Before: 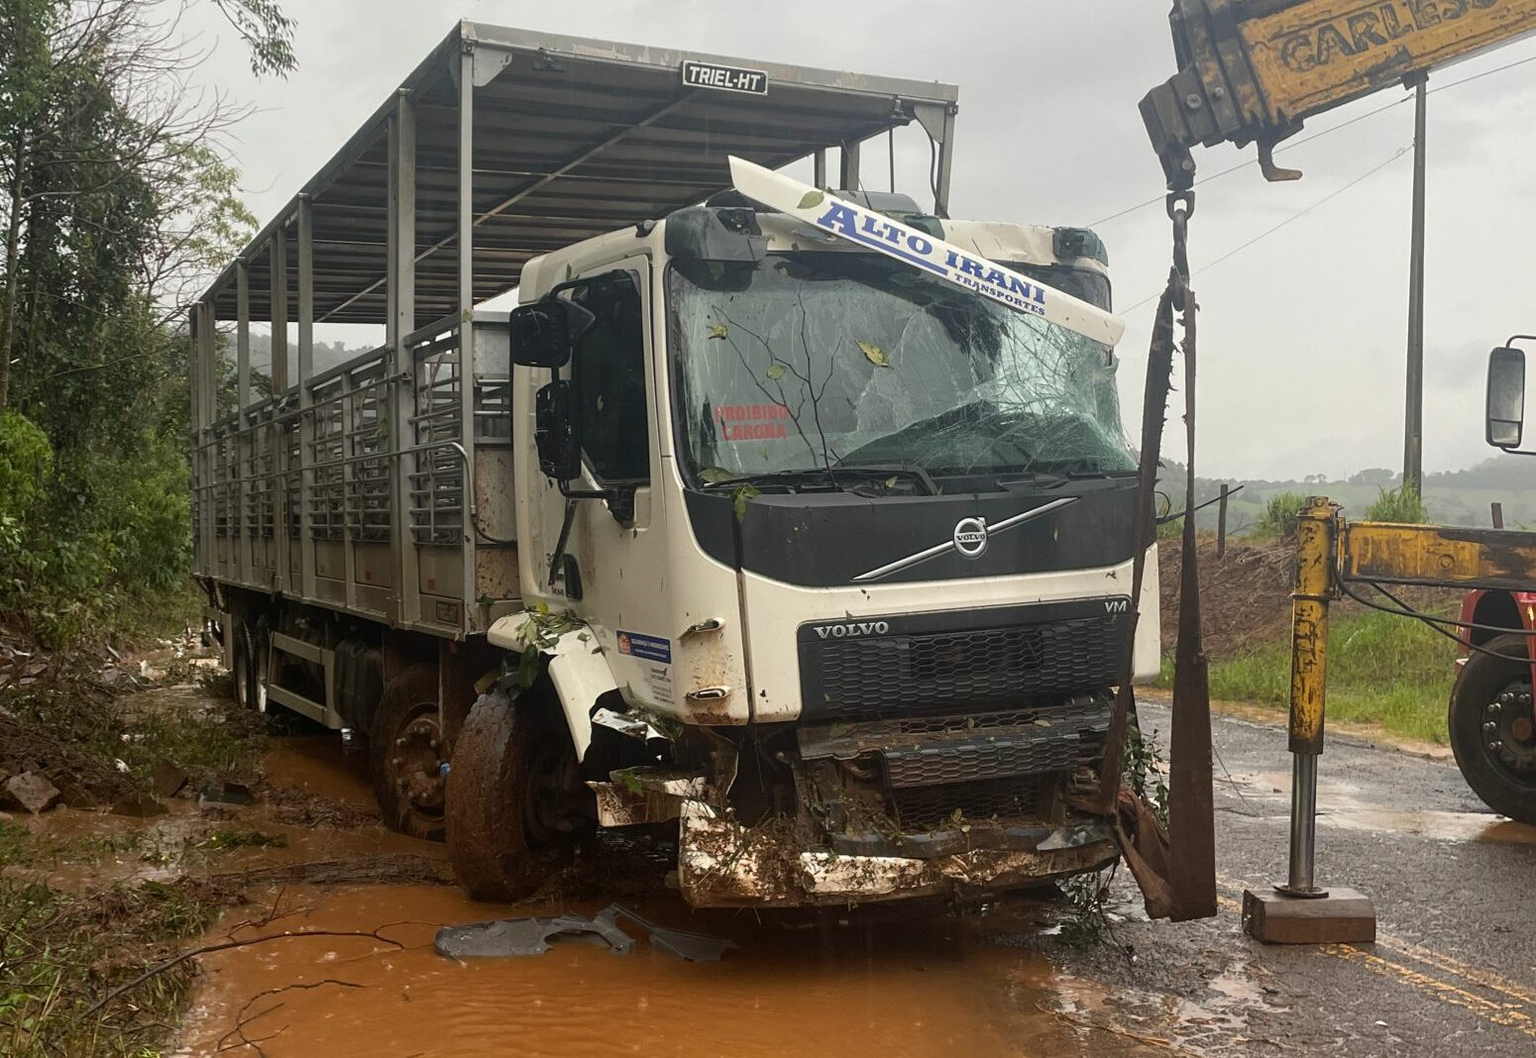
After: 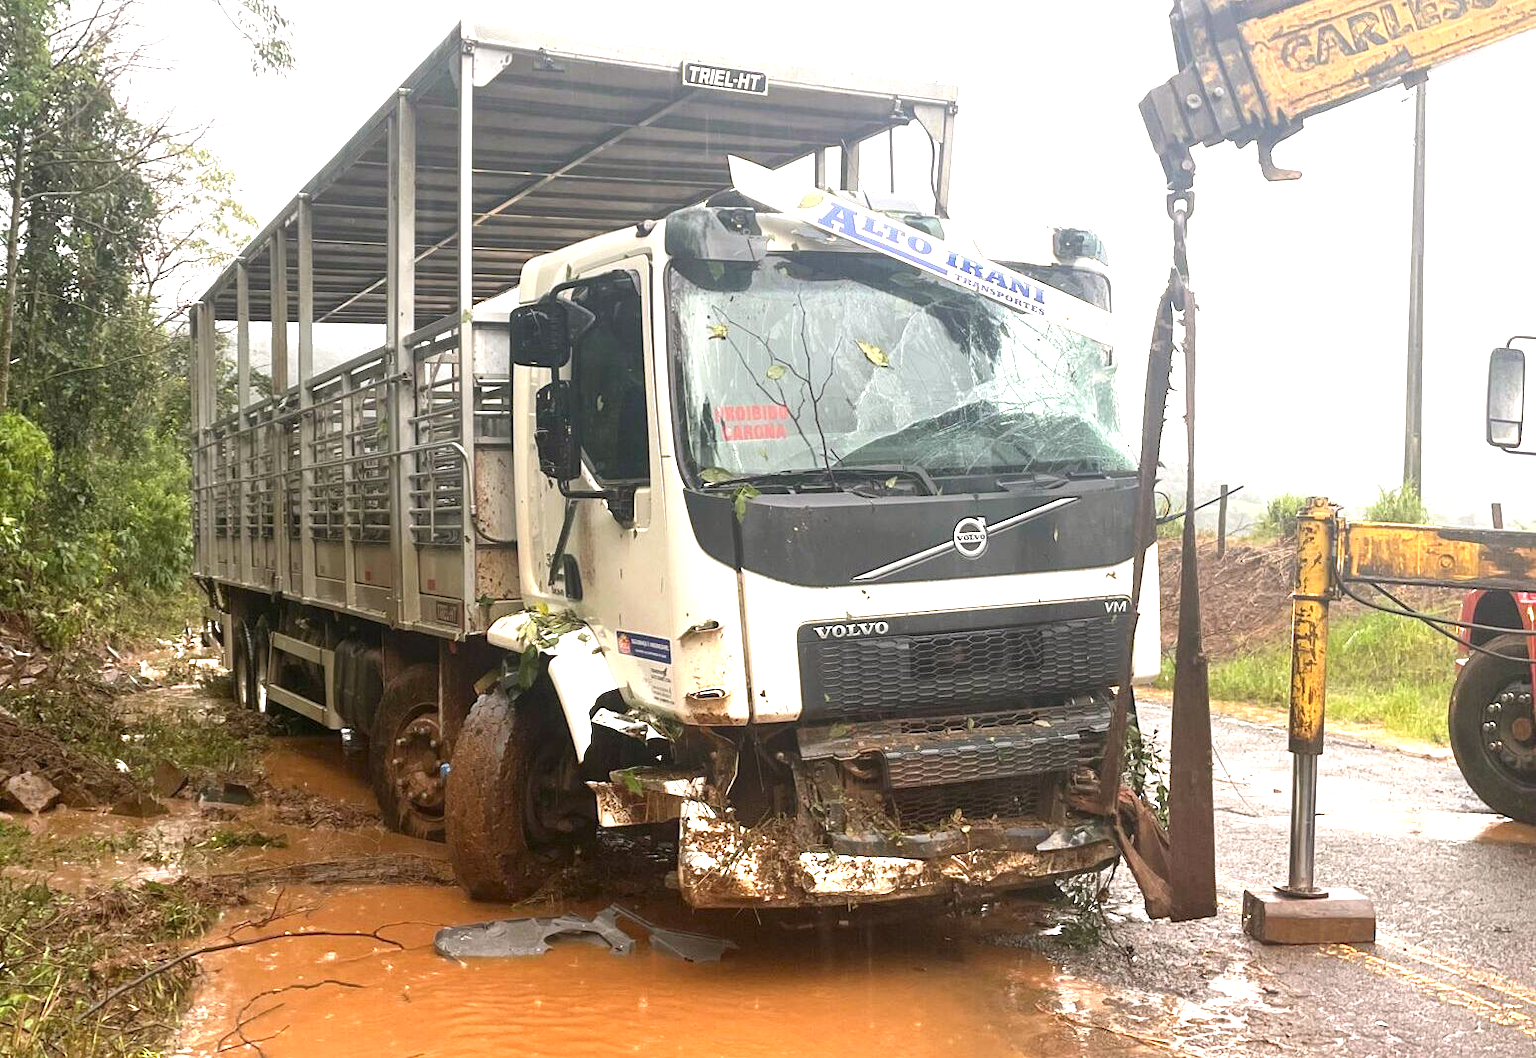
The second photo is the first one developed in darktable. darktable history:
exposure: black level correction 0, exposure 1.676 EV, compensate exposure bias true, compensate highlight preservation false
color correction: highlights a* 3.04, highlights b* -1.62, shadows a* -0.066, shadows b* 1.84, saturation 0.975
